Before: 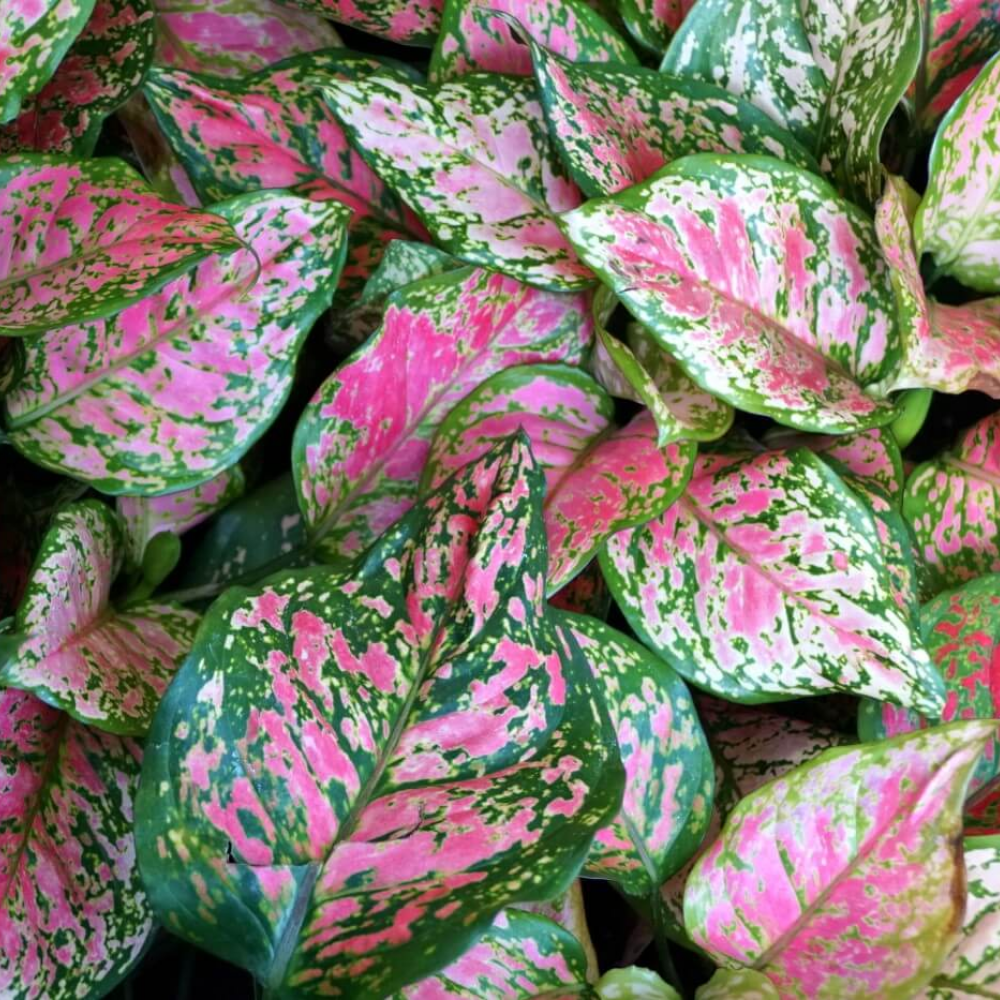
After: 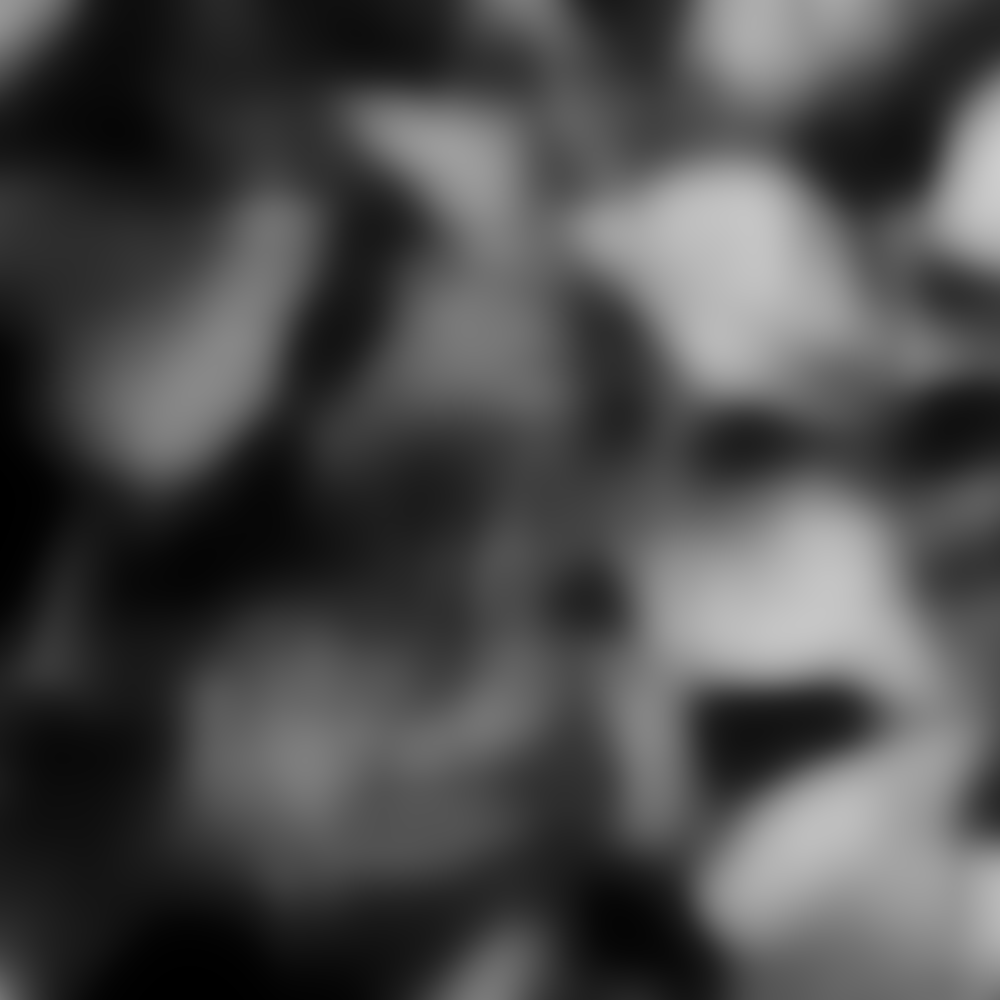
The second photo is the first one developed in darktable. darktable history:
monochrome: a -4.13, b 5.16, size 1
lowpass: radius 31.92, contrast 1.72, brightness -0.98, saturation 0.94
